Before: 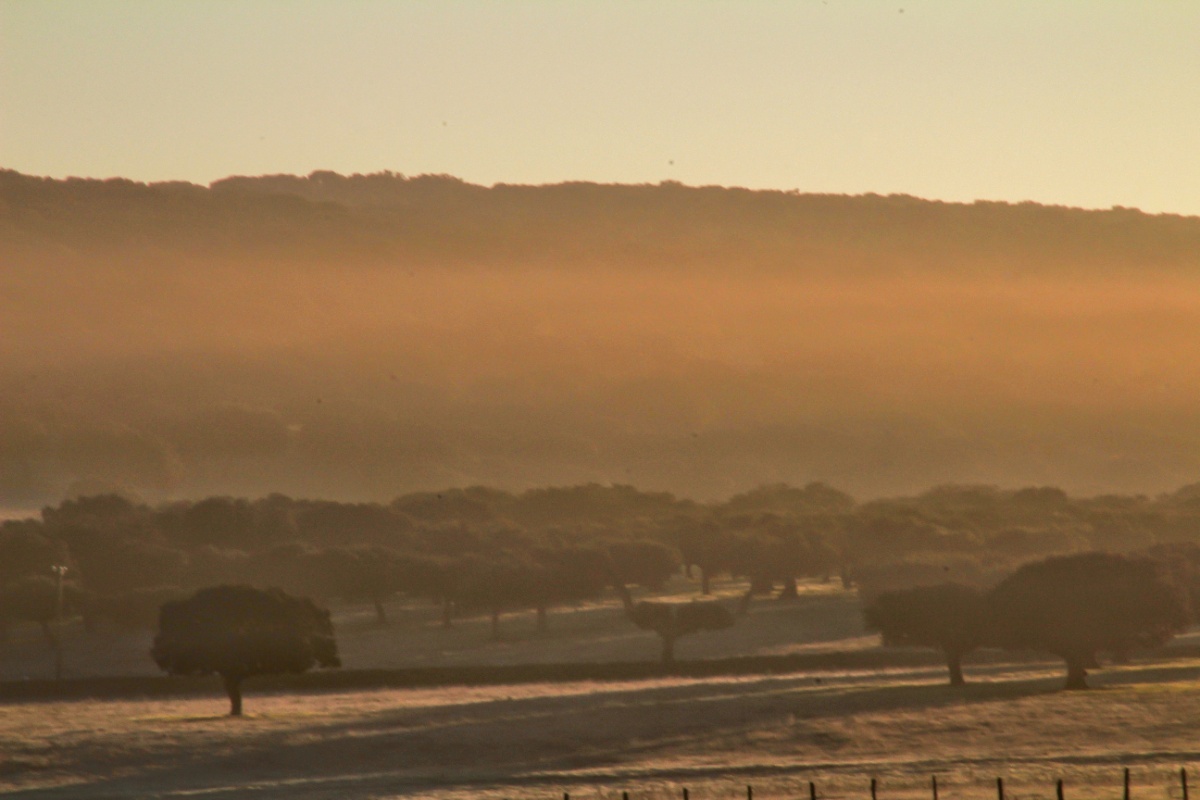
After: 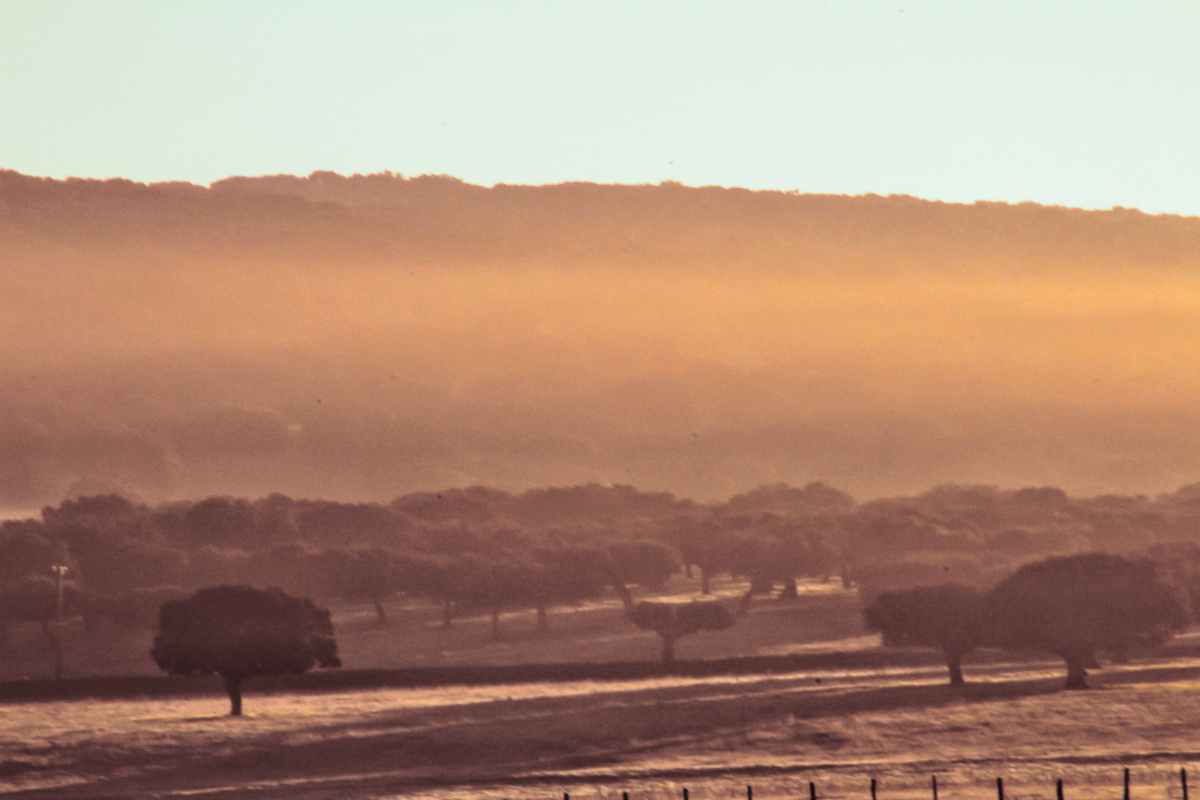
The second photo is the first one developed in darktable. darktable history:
base curve: curves: ch0 [(0, 0) (0.028, 0.03) (0.121, 0.232) (0.46, 0.748) (0.859, 0.968) (1, 1)], preserve colors none
split-toning: shadows › saturation 0.3, highlights › hue 180°, highlights › saturation 0.3, compress 0%
